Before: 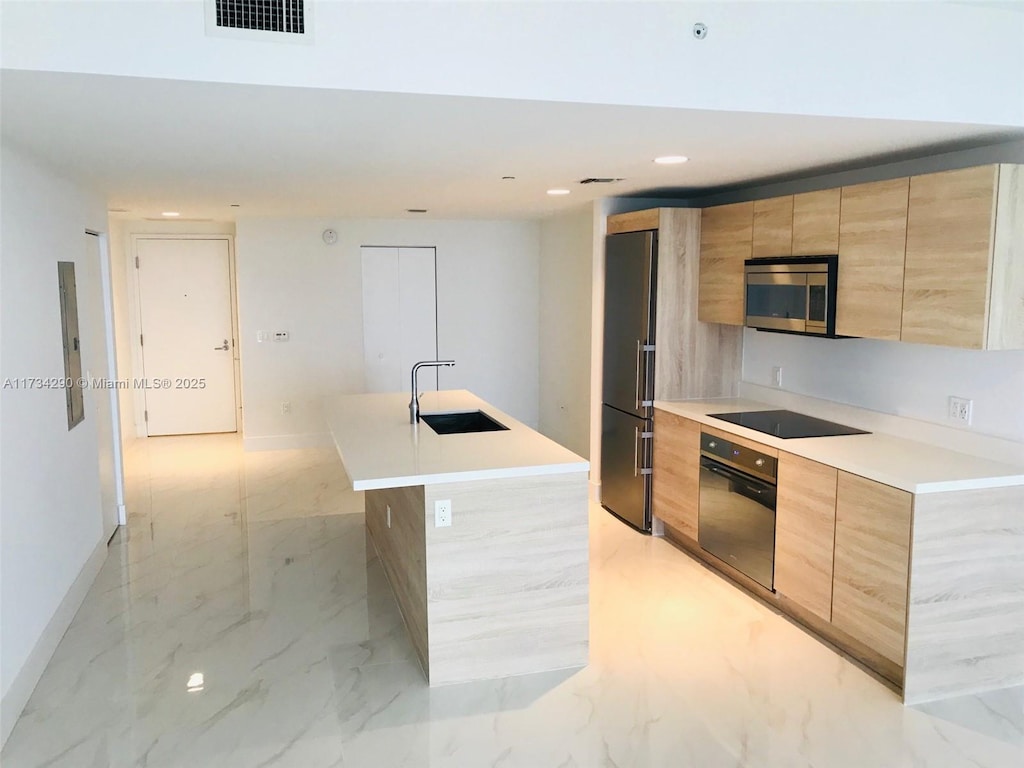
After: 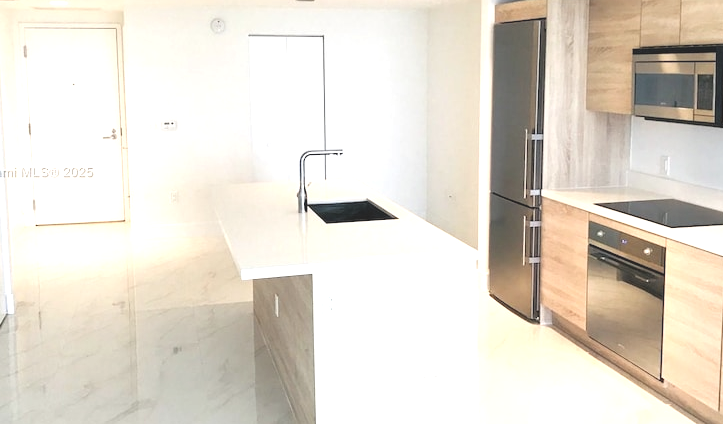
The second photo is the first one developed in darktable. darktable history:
exposure: black level correction 0, exposure 0.696 EV, compensate exposure bias true, compensate highlight preservation false
tone equalizer: -8 EV -0.778 EV, -7 EV -0.701 EV, -6 EV -0.608 EV, -5 EV -0.379 EV, -3 EV 0.393 EV, -2 EV 0.6 EV, -1 EV 0.695 EV, +0 EV 0.774 EV
contrast brightness saturation: contrast -0.247, saturation -0.428
crop: left 11.02%, top 27.524%, right 18.278%, bottom 17.19%
